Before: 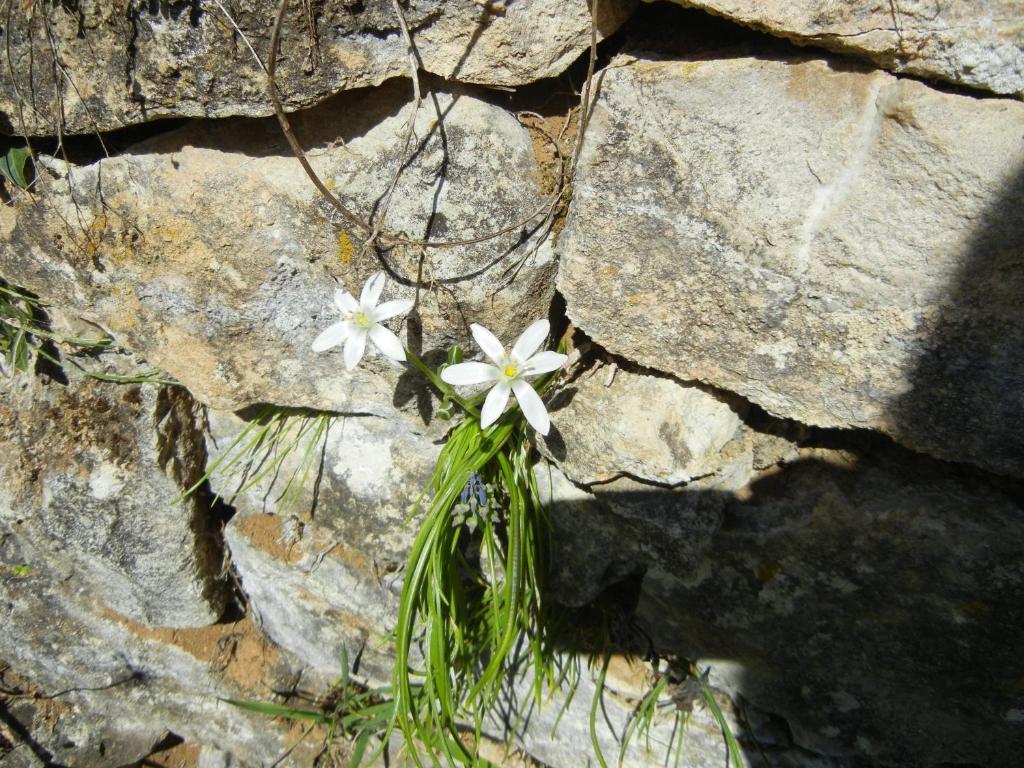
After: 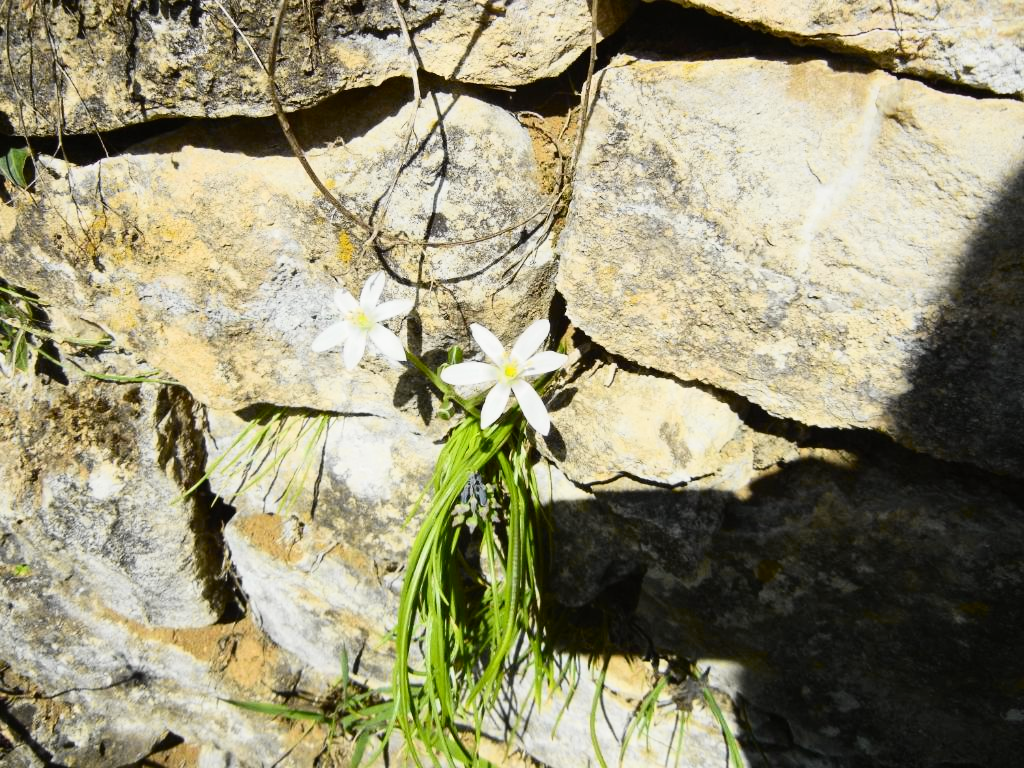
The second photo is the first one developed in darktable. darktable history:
tone curve: curves: ch0 [(0, 0.008) (0.107, 0.083) (0.283, 0.287) (0.429, 0.51) (0.607, 0.739) (0.789, 0.893) (0.998, 0.978)]; ch1 [(0, 0) (0.323, 0.339) (0.438, 0.427) (0.478, 0.484) (0.502, 0.502) (0.527, 0.525) (0.571, 0.579) (0.608, 0.629) (0.669, 0.704) (0.859, 0.899) (1, 1)]; ch2 [(0, 0) (0.33, 0.347) (0.421, 0.456) (0.473, 0.498) (0.502, 0.504) (0.522, 0.524) (0.549, 0.567) (0.593, 0.626) (0.676, 0.724) (1, 1)], color space Lab, independent channels, preserve colors none
